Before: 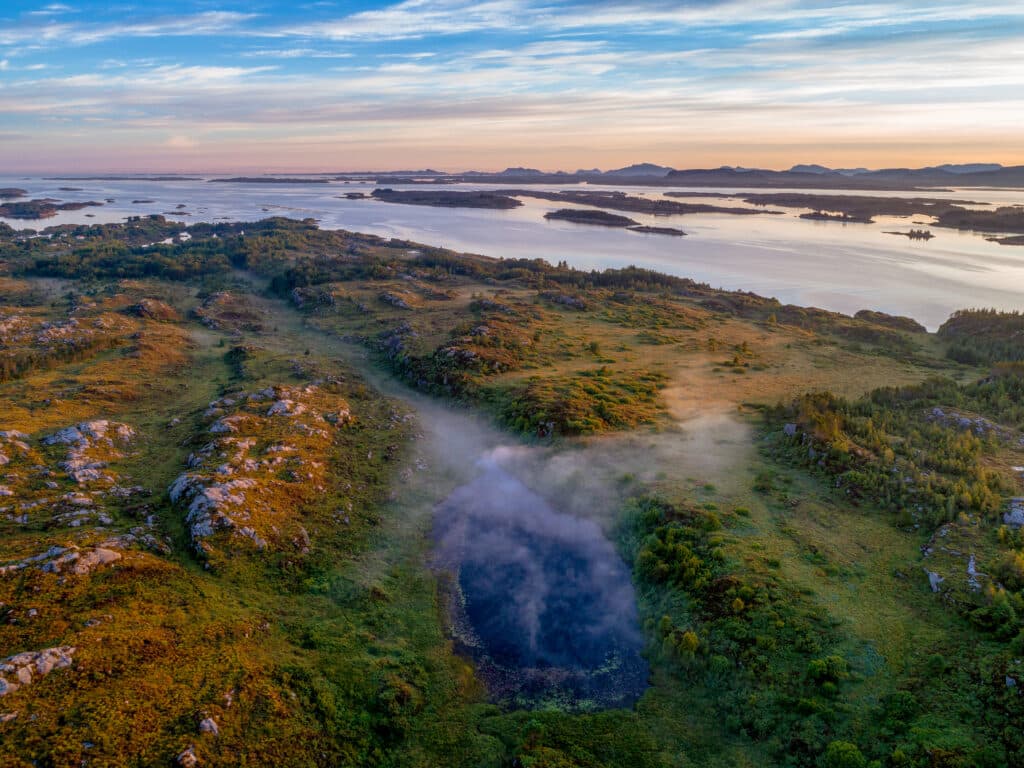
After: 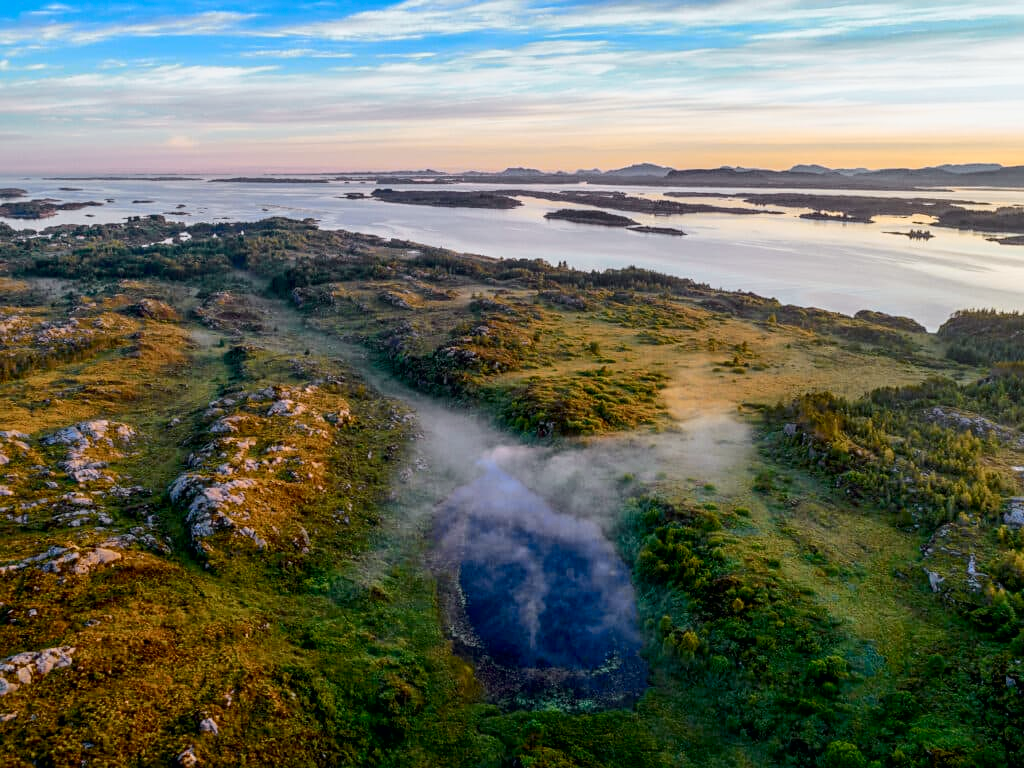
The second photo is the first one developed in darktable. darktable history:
exposure: black level correction 0.001, compensate highlight preservation false
sharpen: amount 0.2
tone curve: curves: ch0 [(0, 0) (0.035, 0.017) (0.131, 0.108) (0.279, 0.279) (0.476, 0.554) (0.617, 0.693) (0.704, 0.77) (0.801, 0.854) (0.895, 0.927) (1, 0.976)]; ch1 [(0, 0) (0.318, 0.278) (0.444, 0.427) (0.493, 0.488) (0.508, 0.502) (0.534, 0.526) (0.562, 0.555) (0.645, 0.648) (0.746, 0.764) (1, 1)]; ch2 [(0, 0) (0.316, 0.292) (0.381, 0.37) (0.423, 0.448) (0.476, 0.482) (0.502, 0.495) (0.522, 0.518) (0.533, 0.532) (0.593, 0.622) (0.634, 0.663) (0.7, 0.7) (0.861, 0.808) (1, 0.951)], color space Lab, independent channels, preserve colors none
